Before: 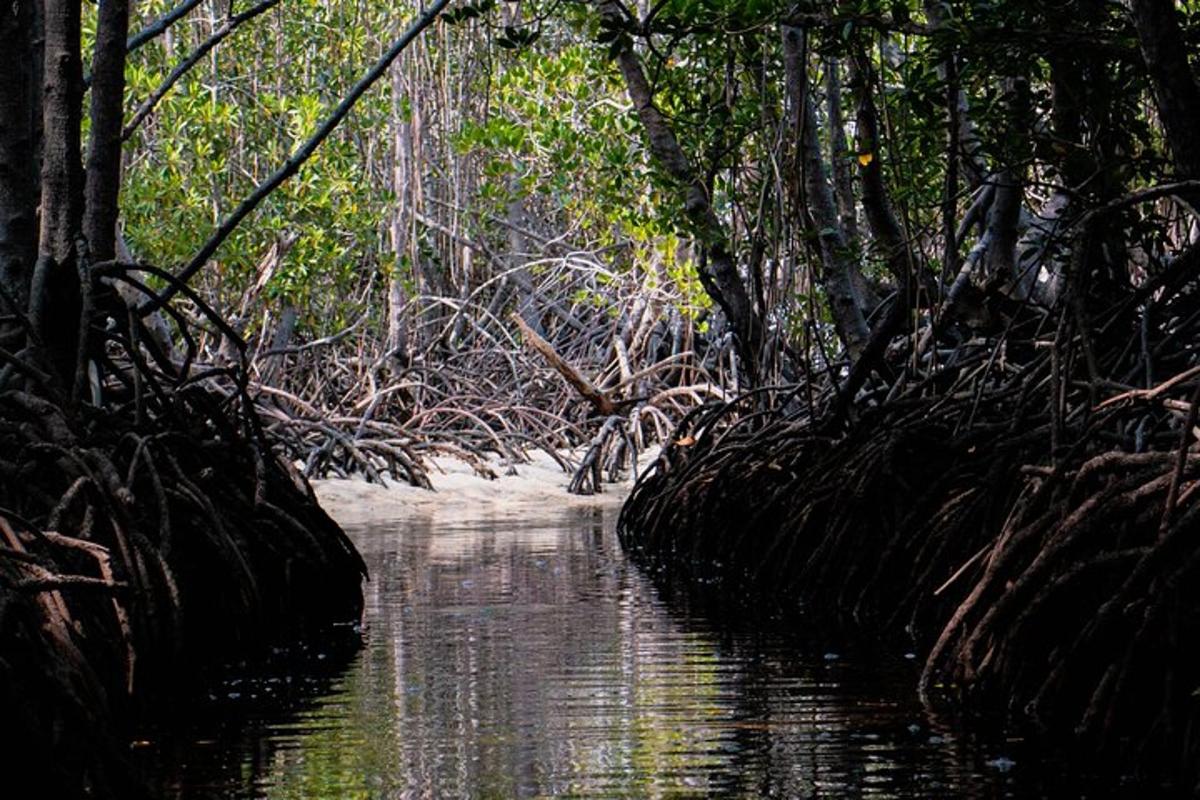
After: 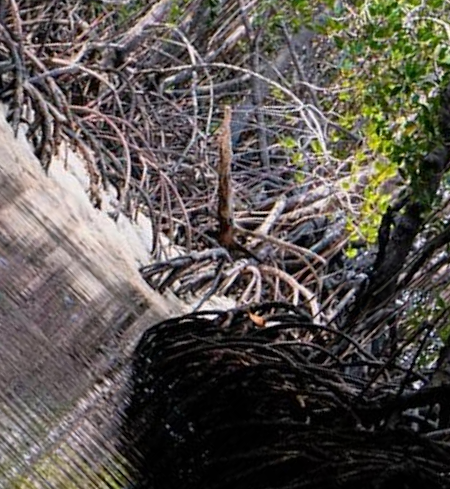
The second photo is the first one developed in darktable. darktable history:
crop and rotate: angle -45.86°, top 16.45%, right 0.819%, bottom 11.639%
